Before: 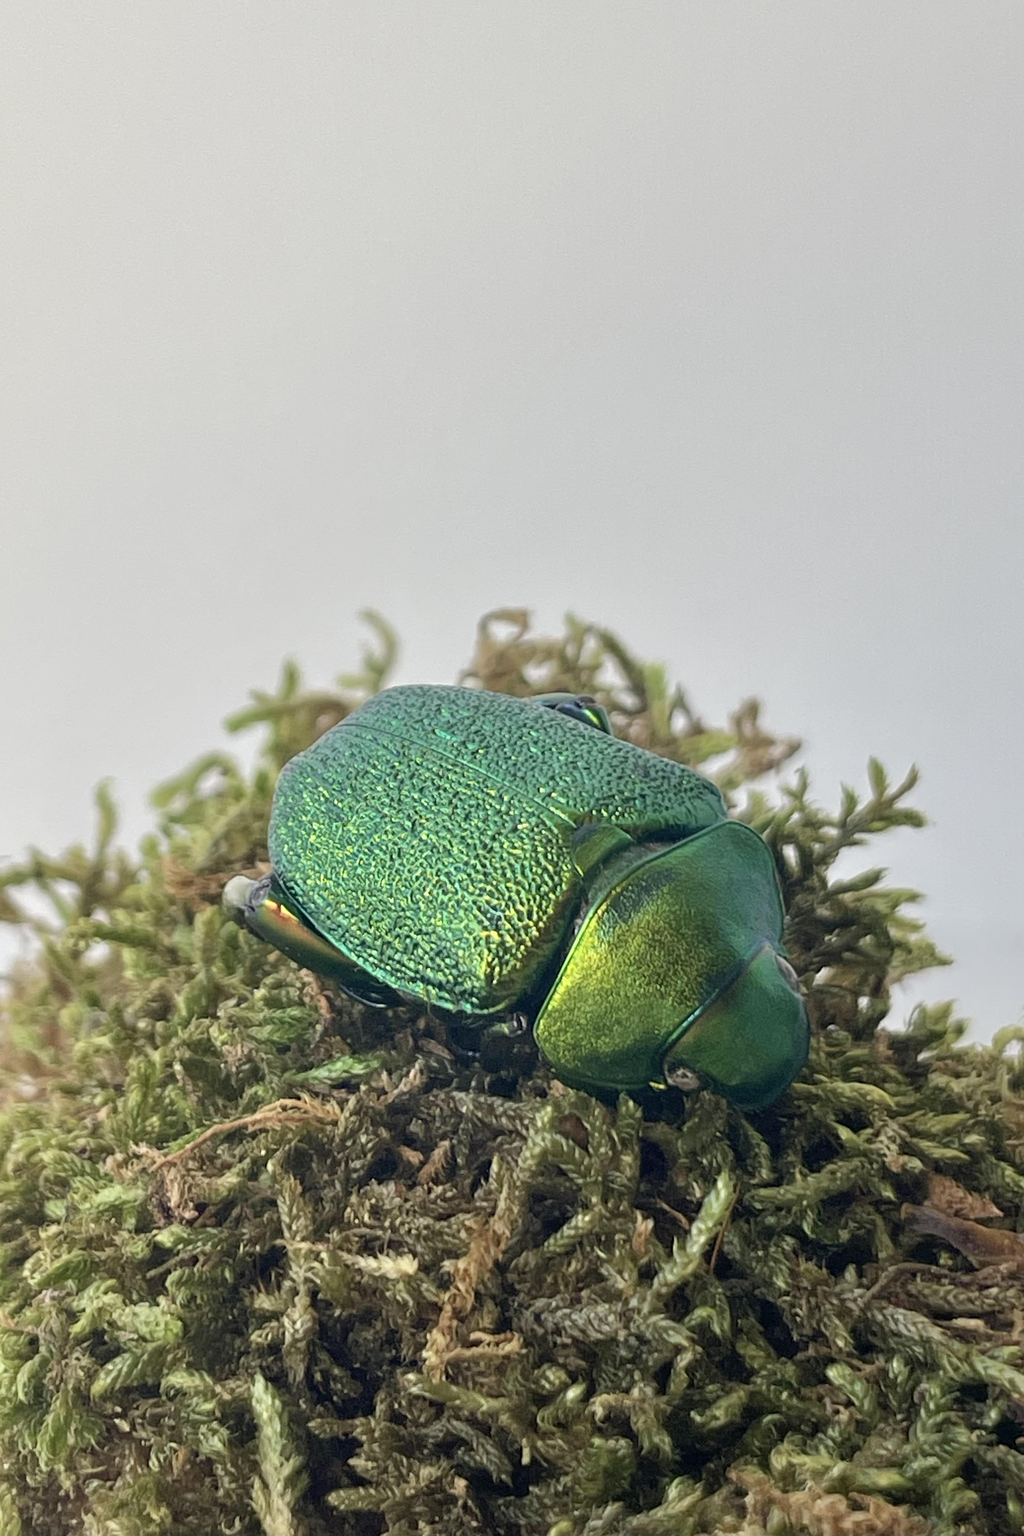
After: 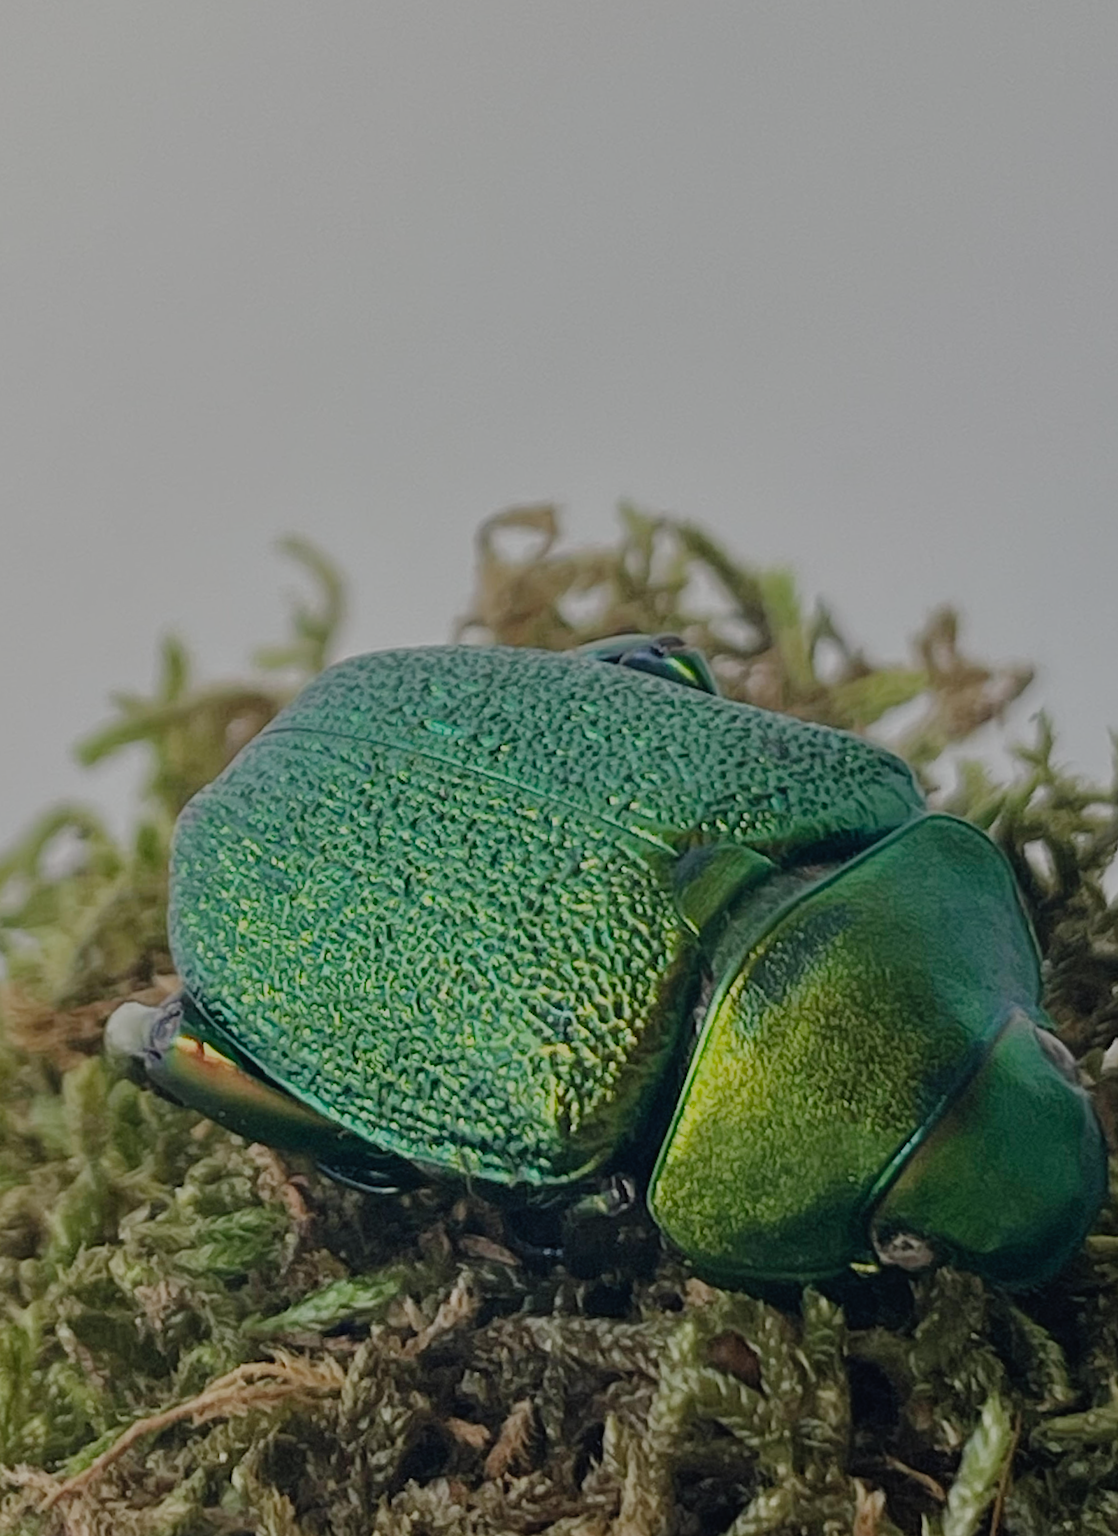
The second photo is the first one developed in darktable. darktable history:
crop and rotate: left 22.13%, top 22.054%, right 22.026%, bottom 22.102%
exposure: black level correction -0.015, compensate highlight preservation false
rotate and perspective: rotation -6.83°, automatic cropping off
filmic rgb: middle gray luminance 30%, black relative exposure -9 EV, white relative exposure 7 EV, threshold 6 EV, target black luminance 0%, hardness 2.94, latitude 2.04%, contrast 0.963, highlights saturation mix 5%, shadows ↔ highlights balance 12.16%, add noise in highlights 0, preserve chrominance no, color science v3 (2019), use custom middle-gray values true, iterations of high-quality reconstruction 0, contrast in highlights soft, enable highlight reconstruction true
